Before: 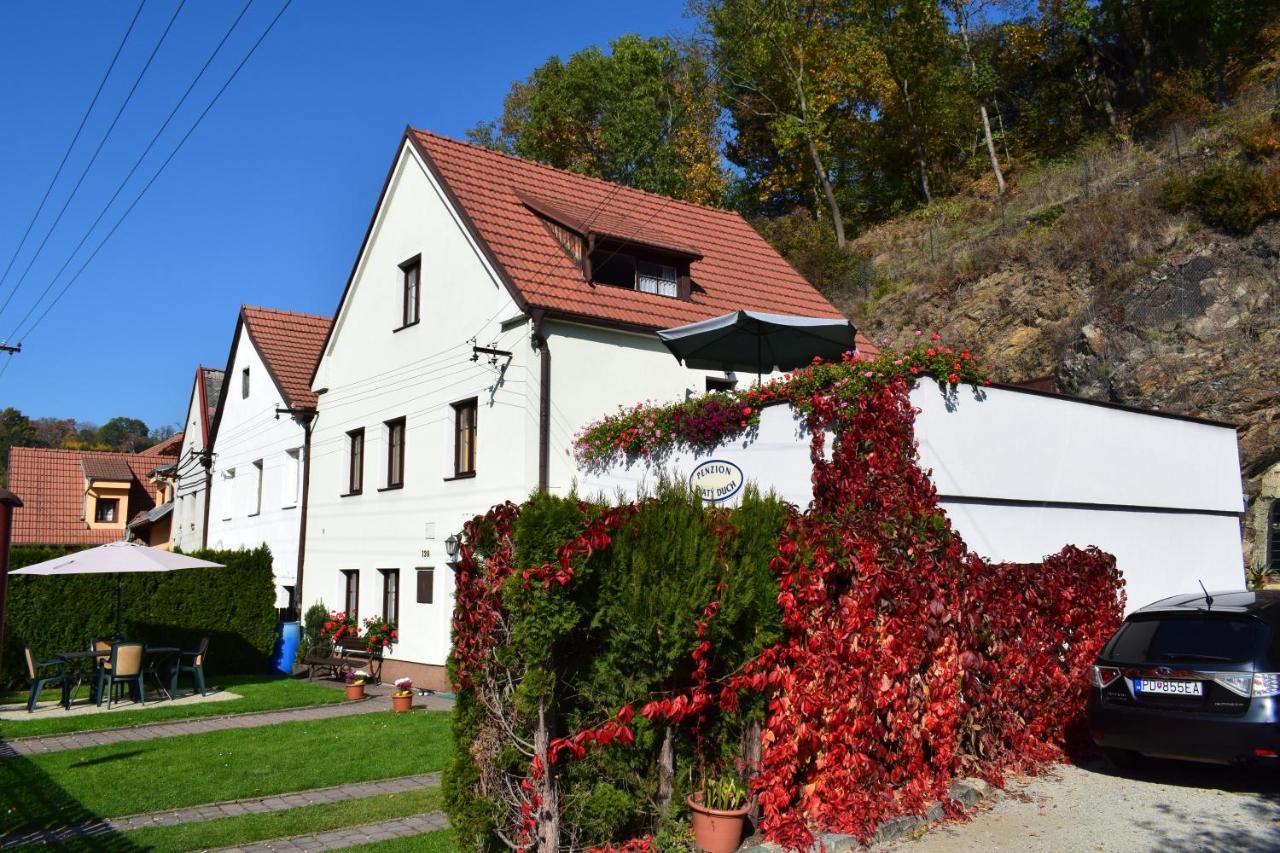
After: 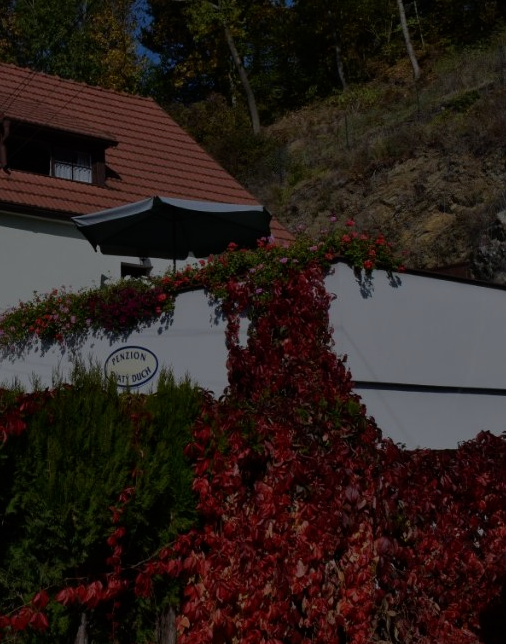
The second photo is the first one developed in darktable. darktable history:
crop: left 45.721%, top 13.393%, right 14.118%, bottom 10.01%
white balance: red 0.98, blue 1.034
exposure: exposure -2.446 EV, compensate highlight preservation false
